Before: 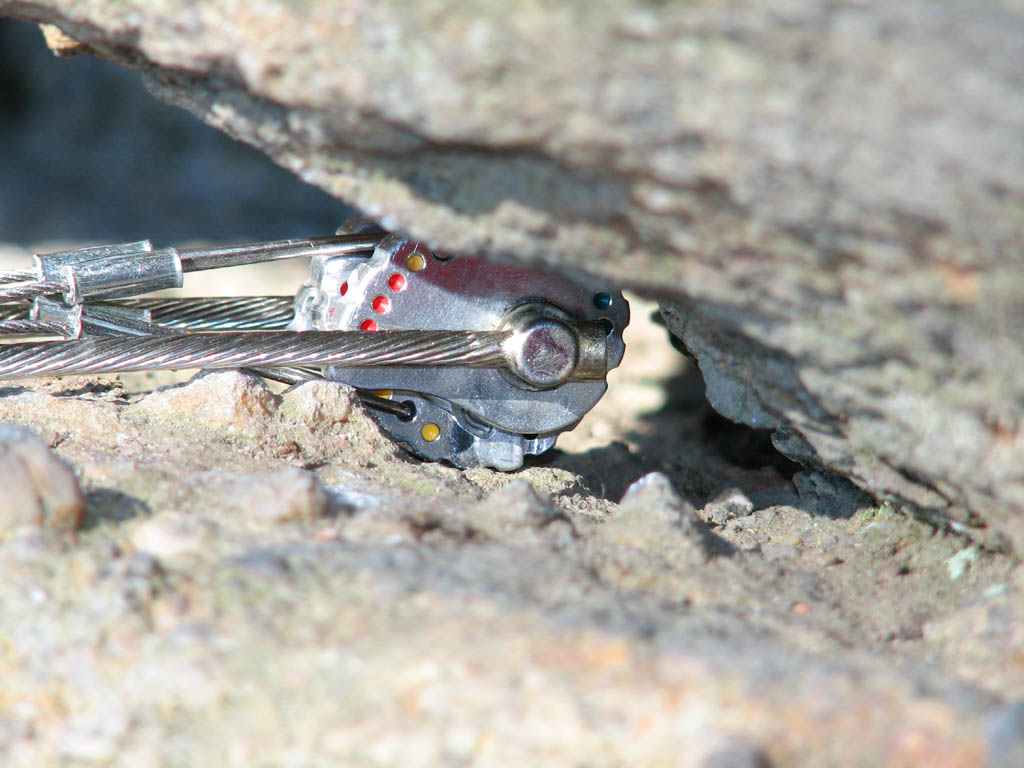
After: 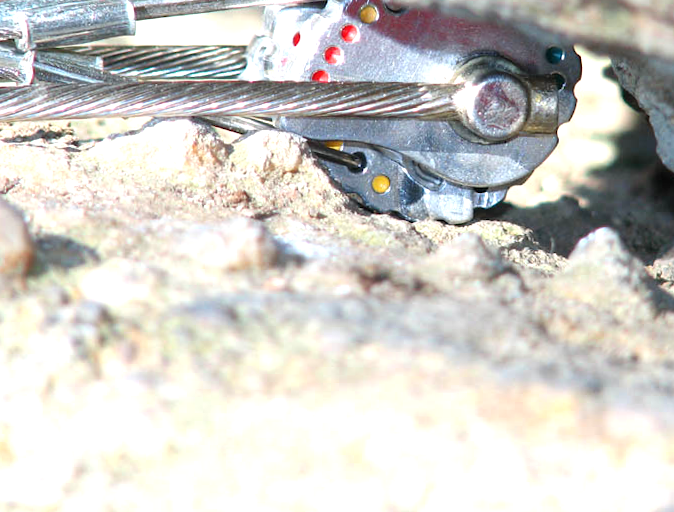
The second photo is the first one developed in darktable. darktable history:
crop and rotate: angle -0.889°, left 3.858%, top 31.837%, right 28.902%
exposure: exposure 0.61 EV, compensate exposure bias true, compensate highlight preservation false
